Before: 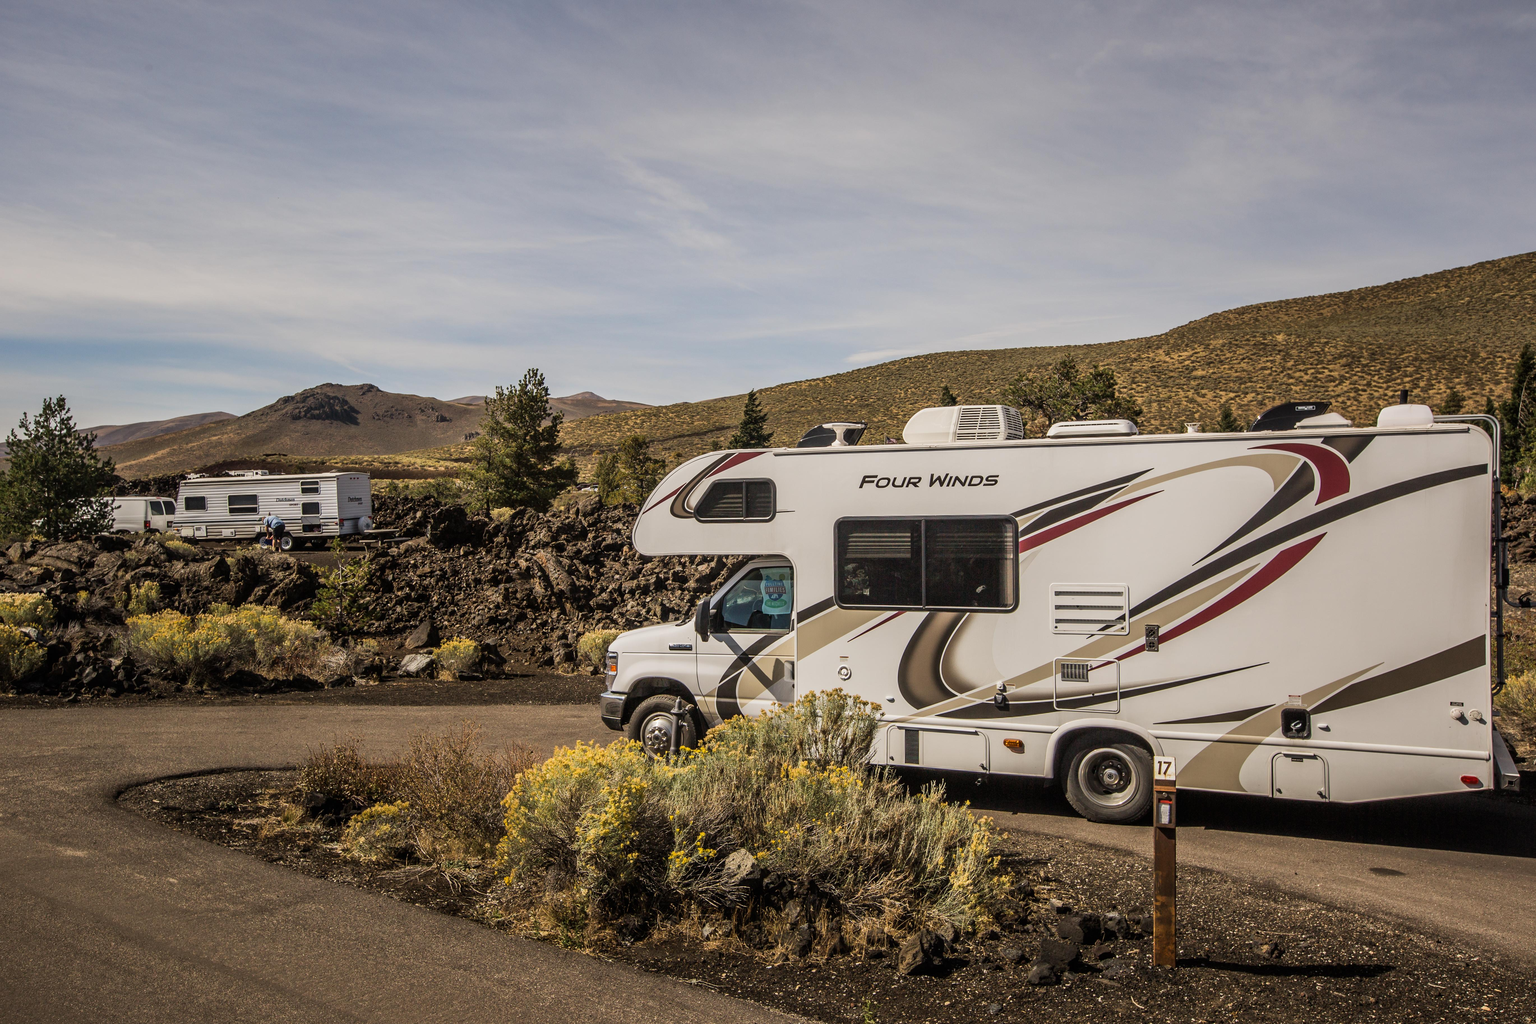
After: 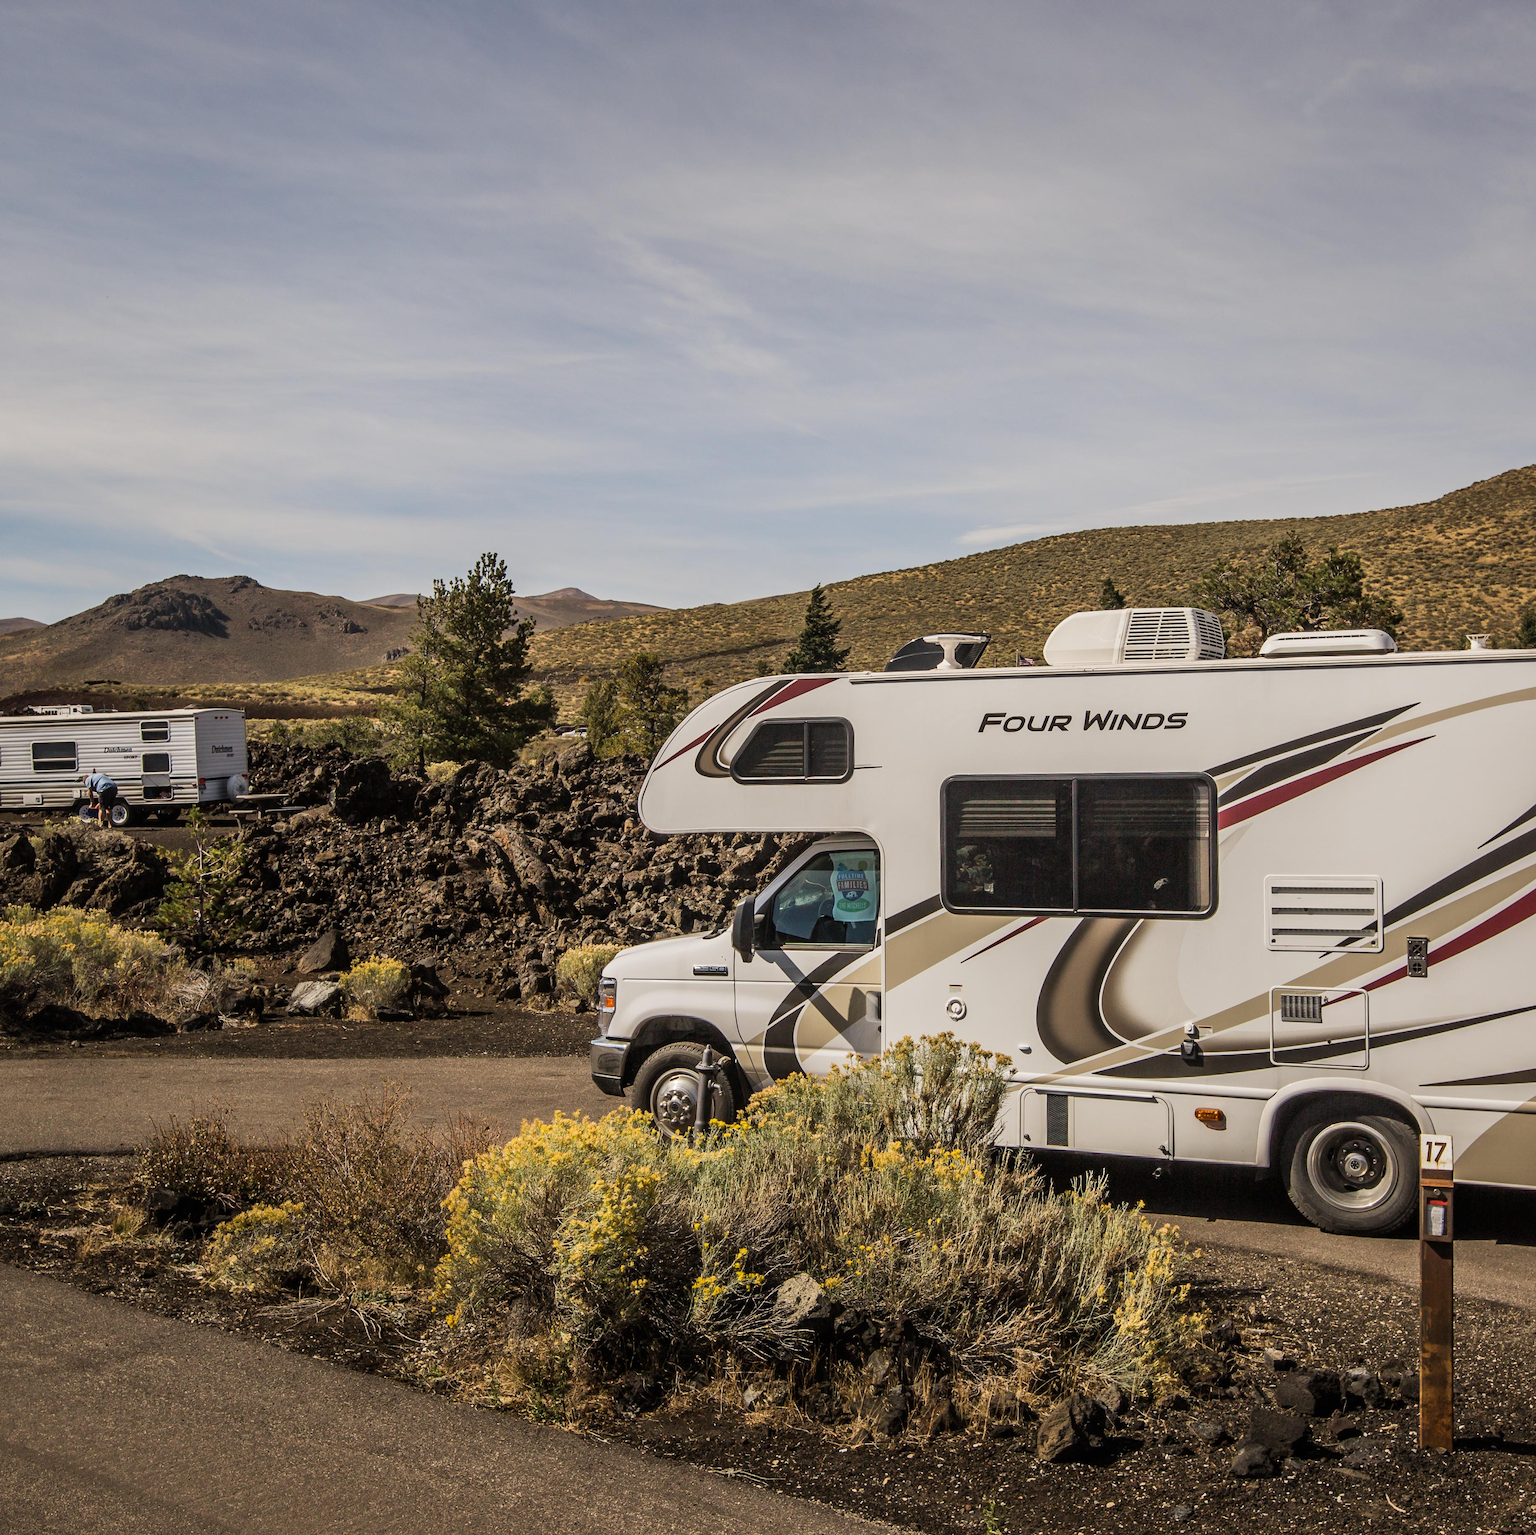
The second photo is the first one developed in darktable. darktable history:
crop and rotate: left 13.504%, right 19.794%
